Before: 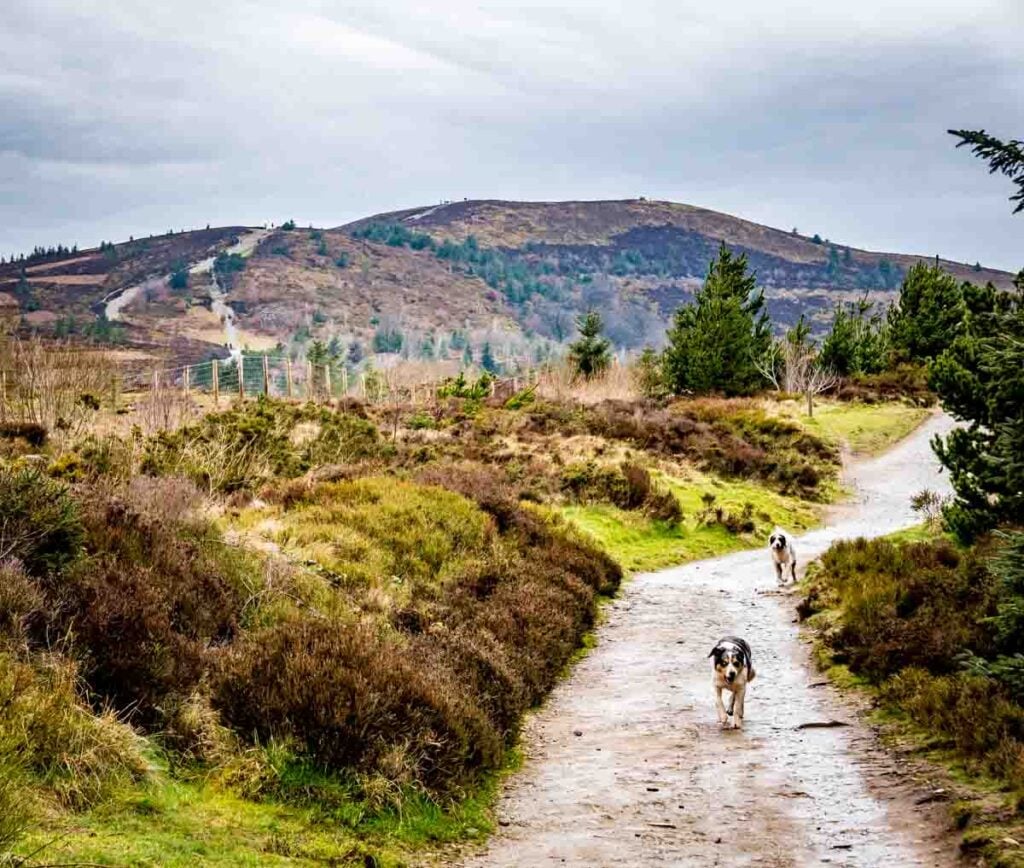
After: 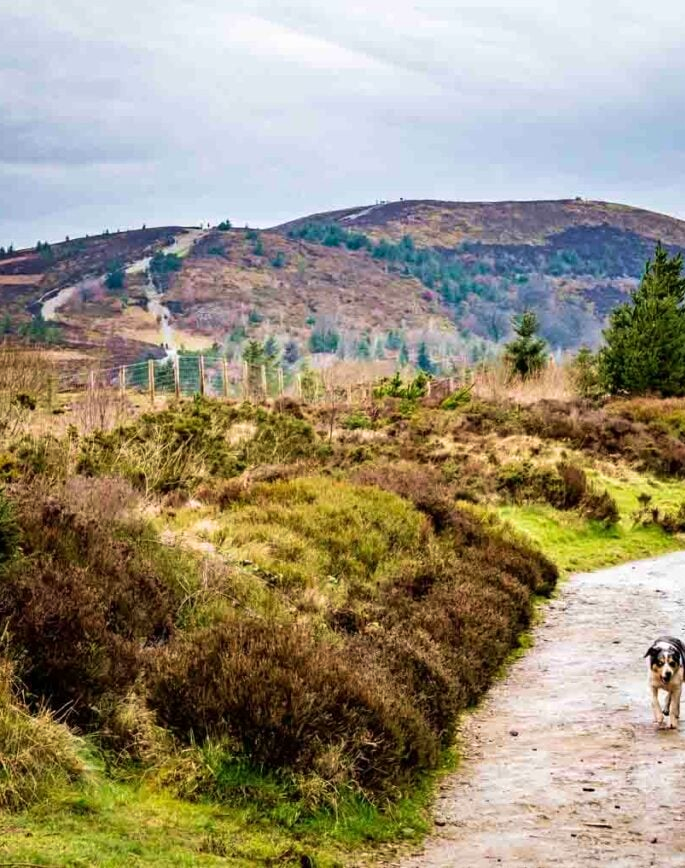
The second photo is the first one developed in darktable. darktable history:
crop and rotate: left 6.303%, right 26.761%
velvia: strength 28.52%
